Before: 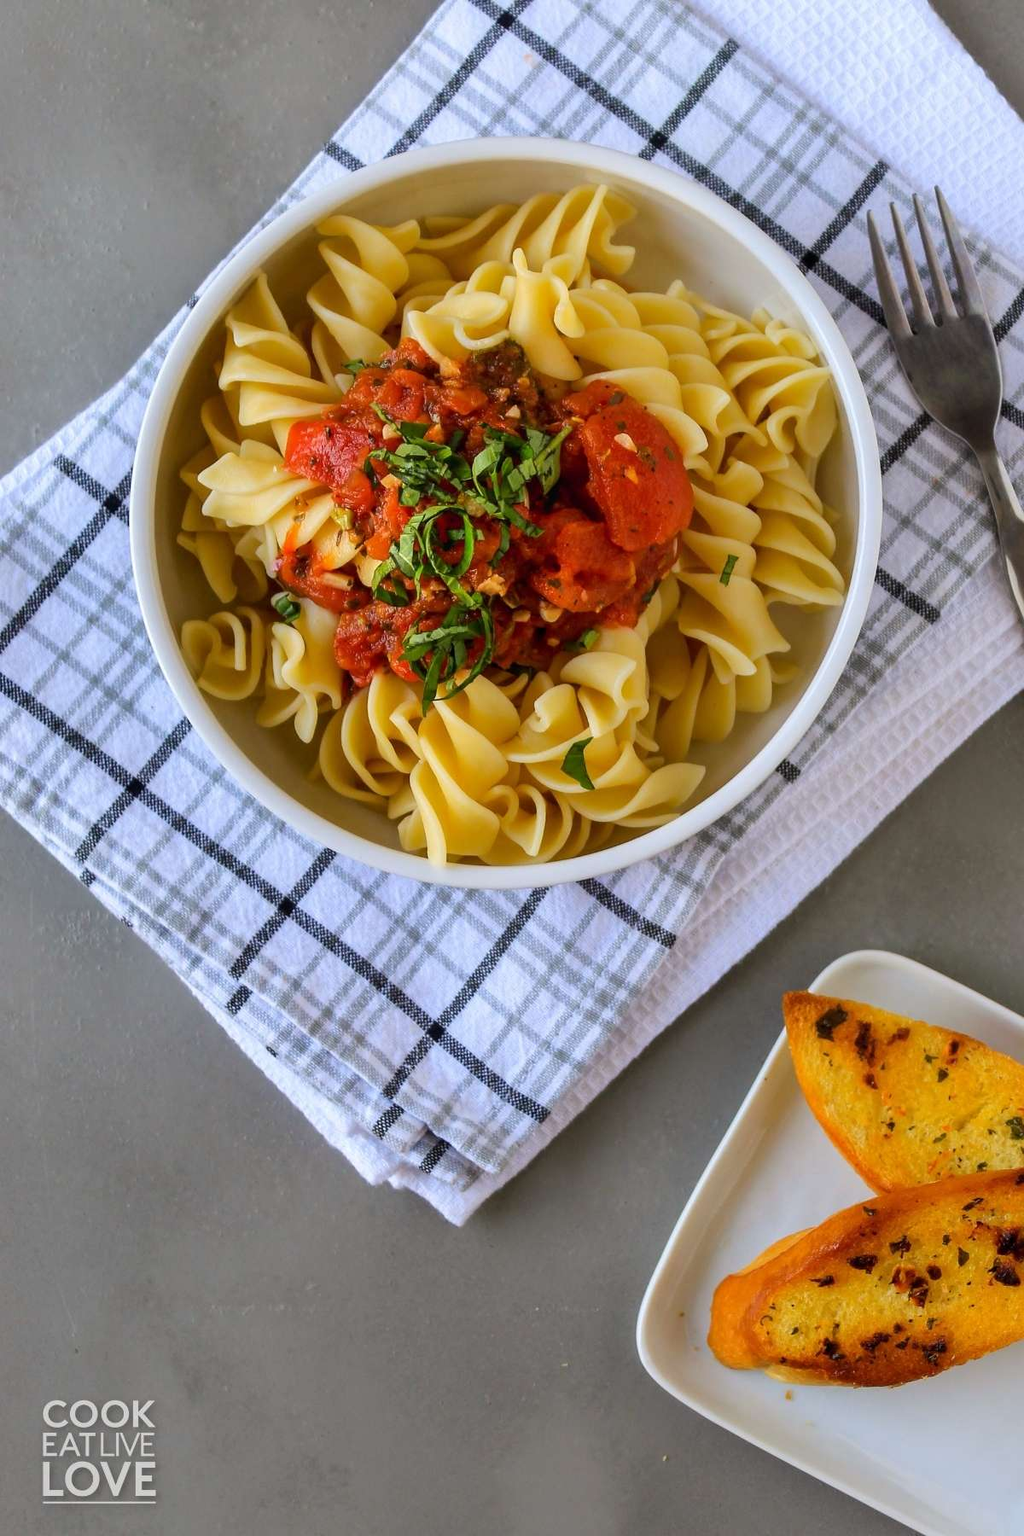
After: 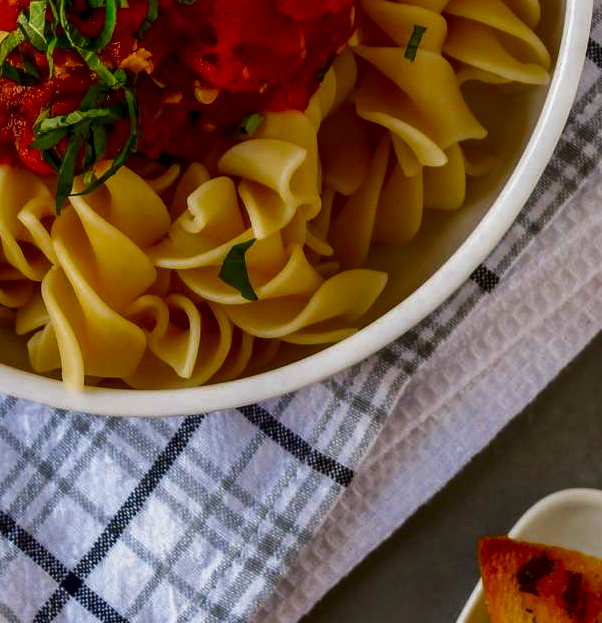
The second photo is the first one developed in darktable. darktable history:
crop: left 36.607%, top 34.735%, right 13.146%, bottom 30.611%
contrast brightness saturation: contrast 0.1, brightness -0.26, saturation 0.14
color zones: curves: ch0 [(0.27, 0.396) (0.563, 0.504) (0.75, 0.5) (0.787, 0.307)]
white balance: red 1.045, blue 0.932
local contrast: on, module defaults
